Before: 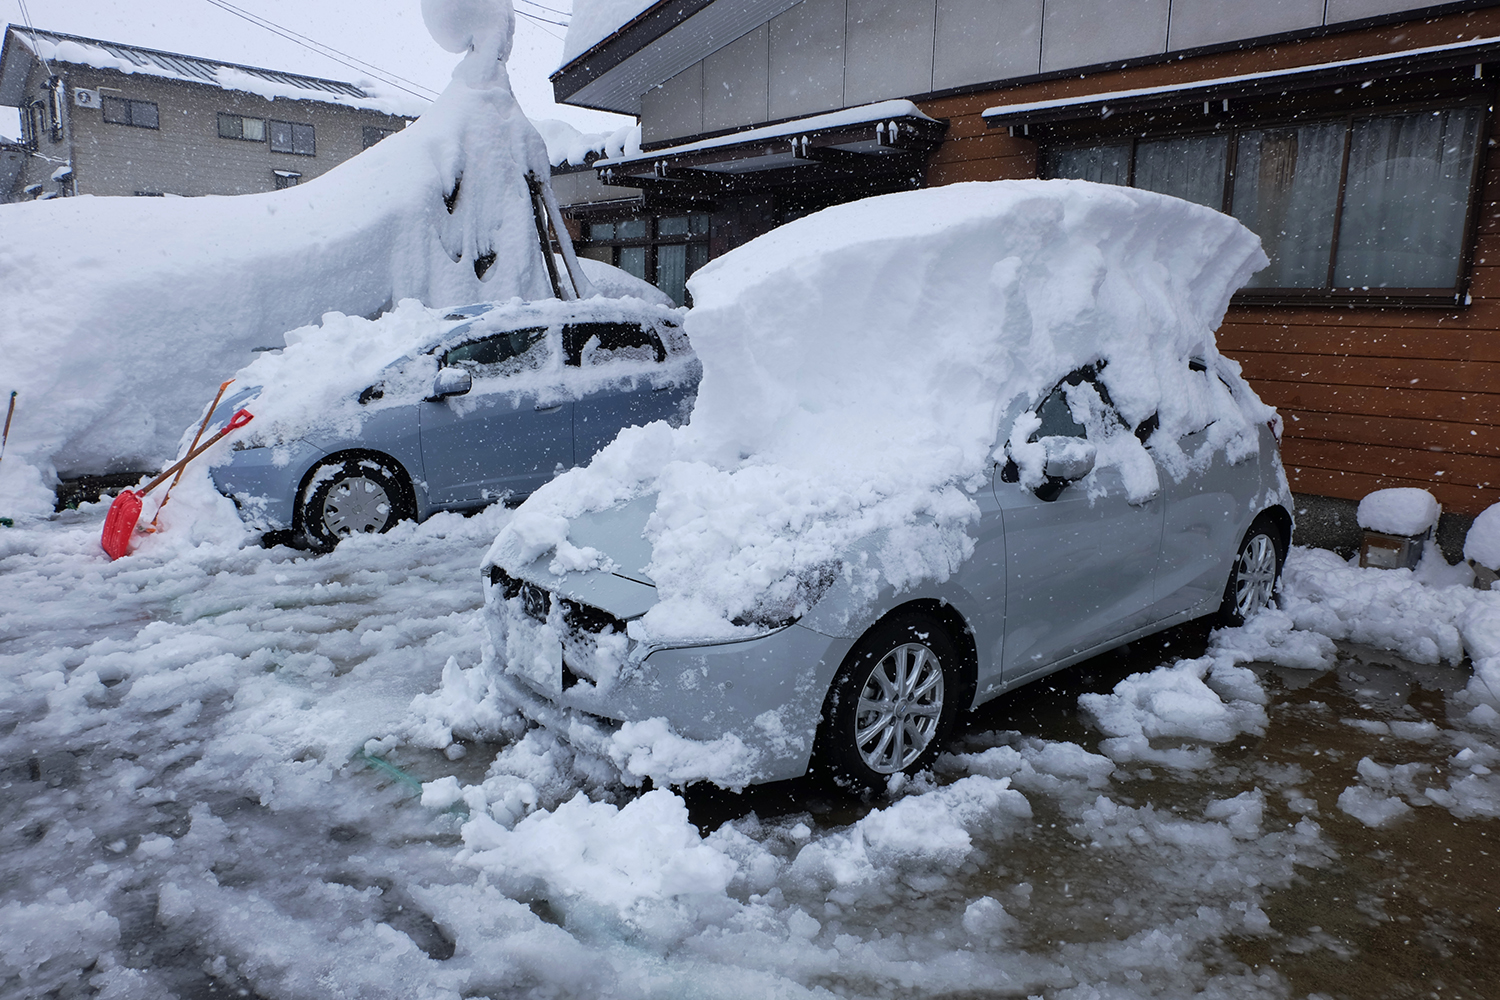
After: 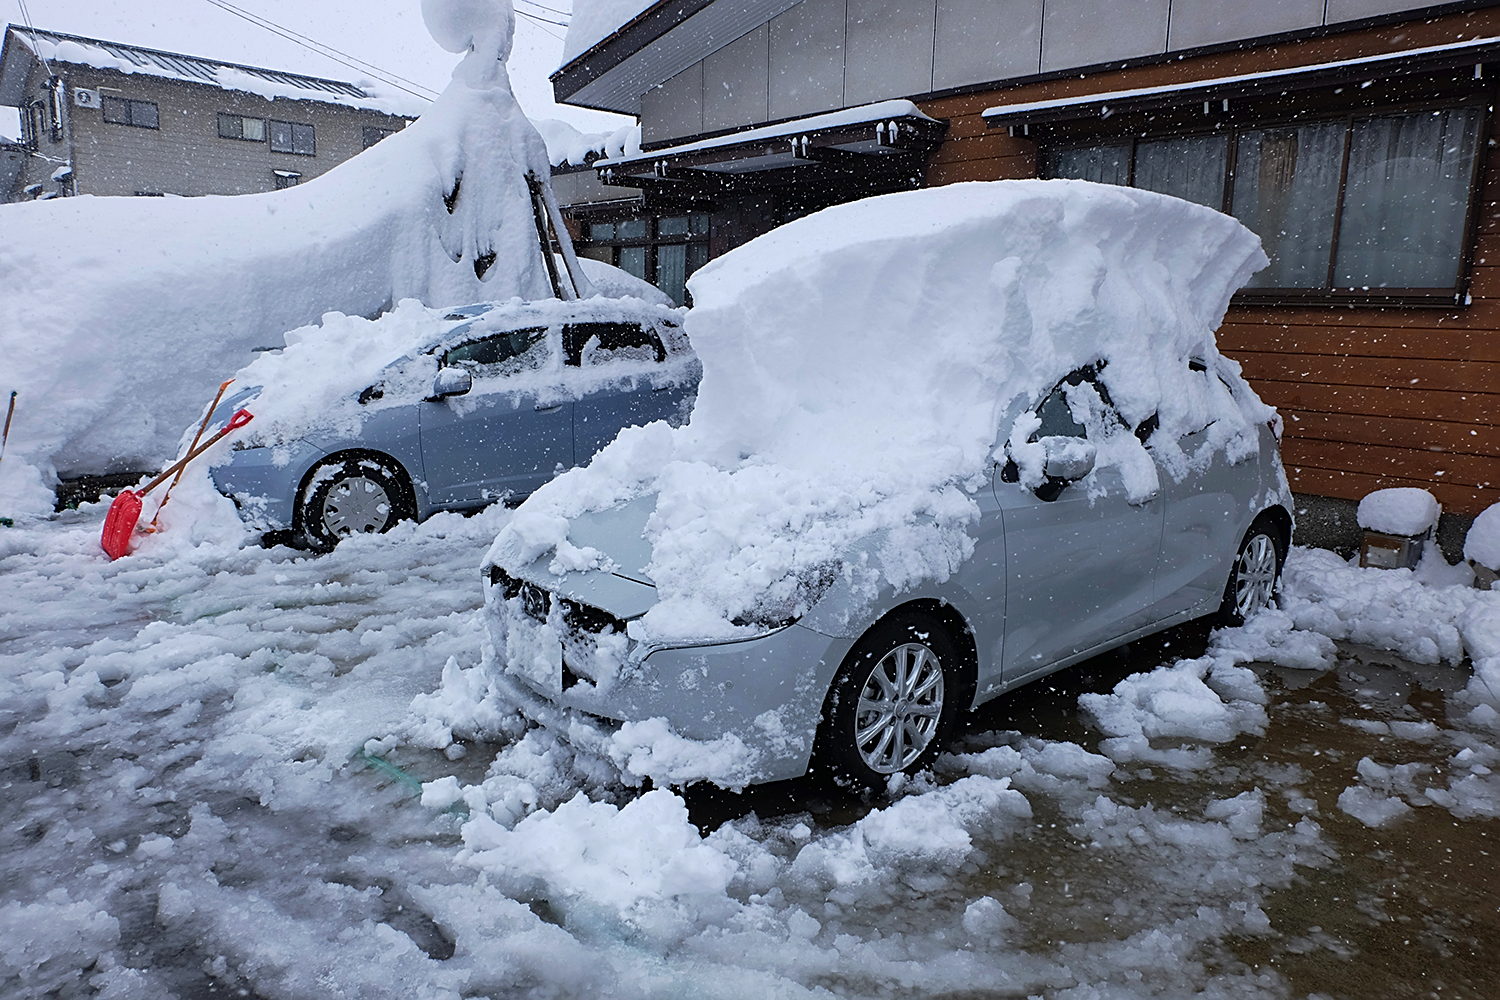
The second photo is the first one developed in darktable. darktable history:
color balance rgb: perceptual saturation grading › global saturation 0.637%, global vibrance 20%
sharpen: on, module defaults
